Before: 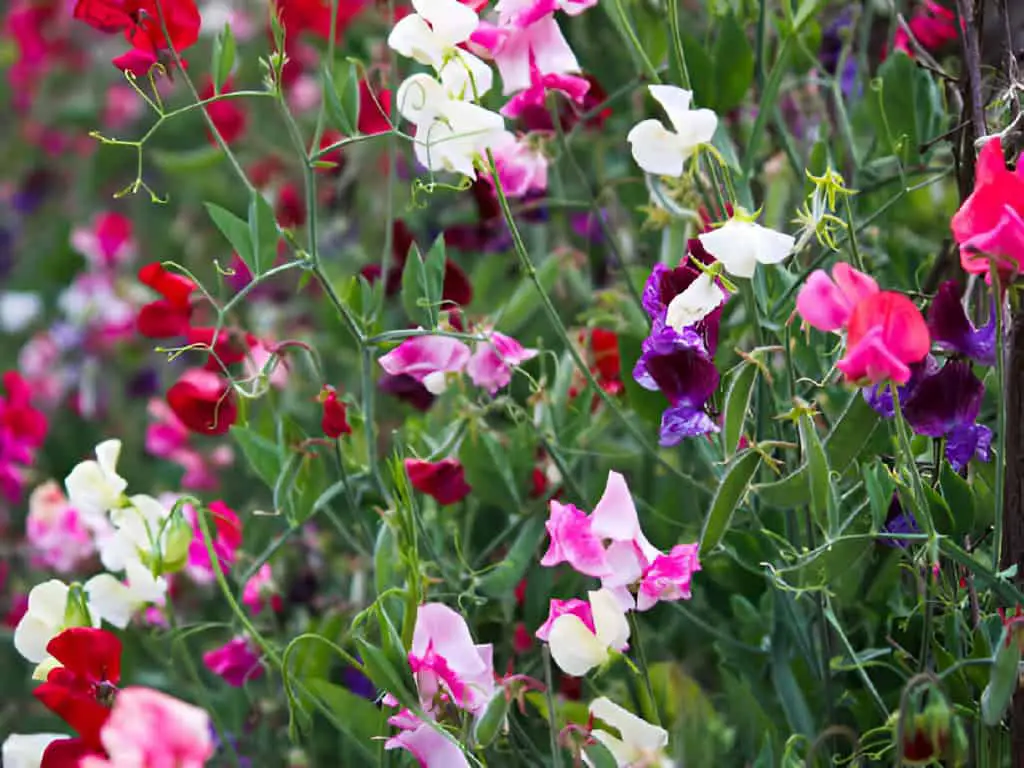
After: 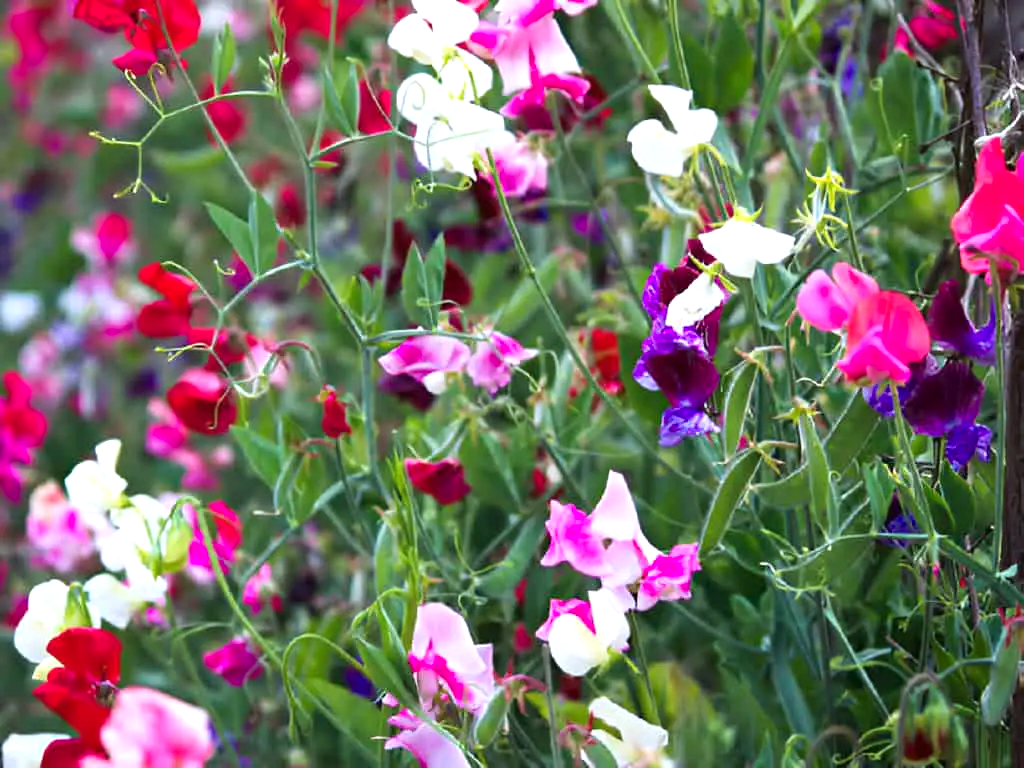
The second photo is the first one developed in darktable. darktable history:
color calibration: output R [0.999, 0.026, -0.11, 0], output G [-0.019, 1.037, -0.099, 0], output B [0.022, -0.023, 0.902, 0], illuminant as shot in camera, x 0.358, y 0.373, temperature 4628.91 K
exposure: exposure 0.561 EV, compensate highlight preservation false
